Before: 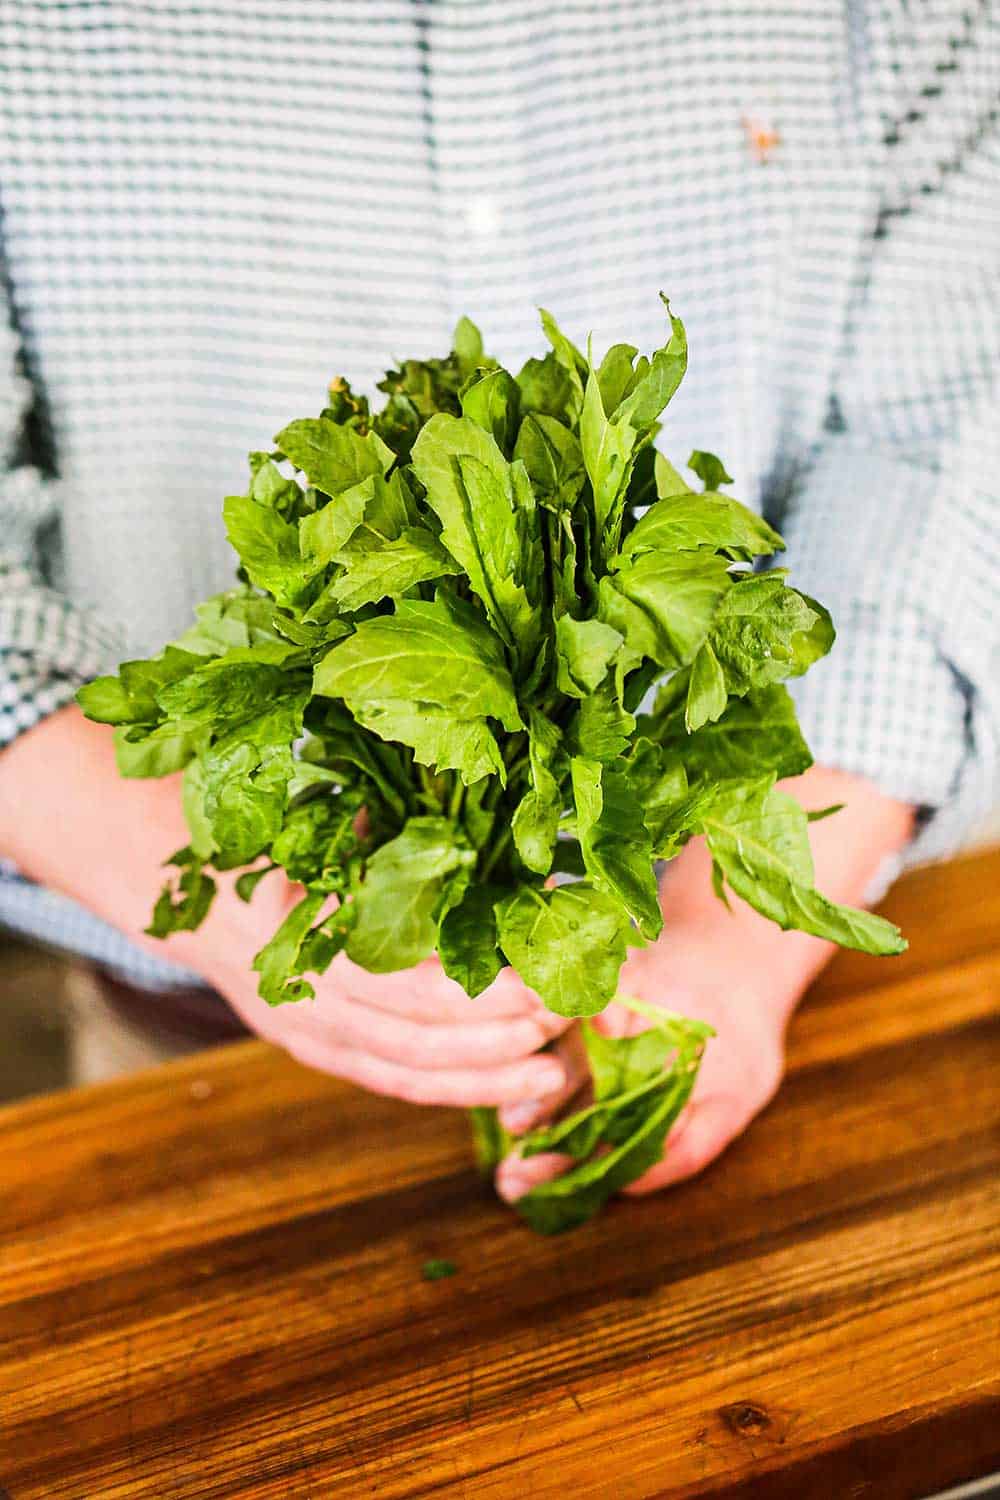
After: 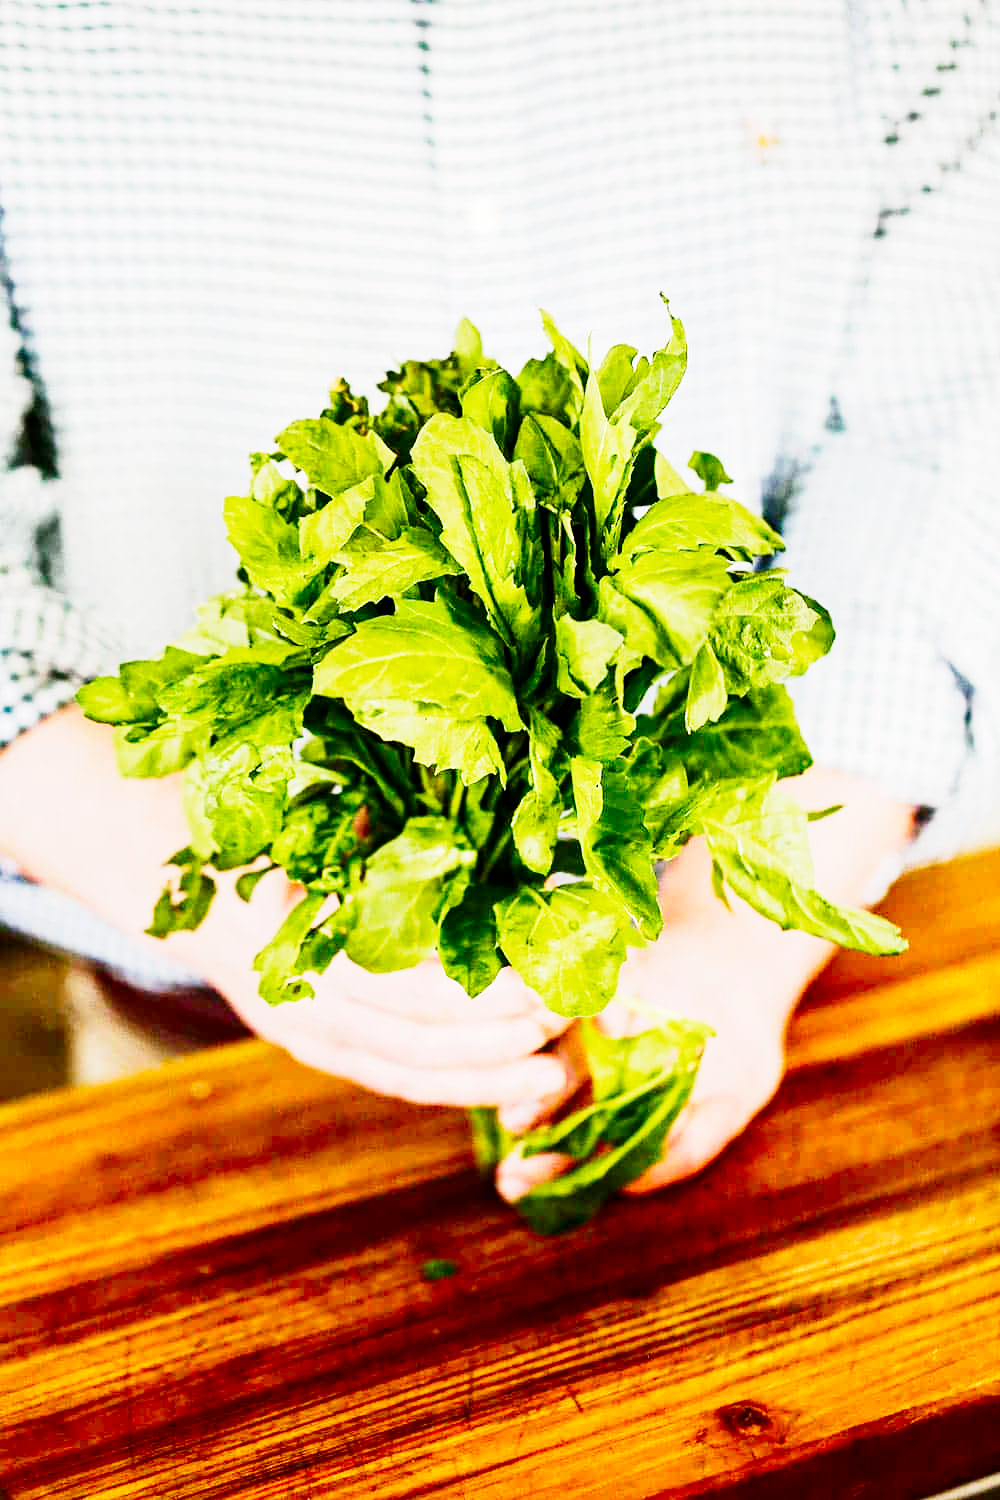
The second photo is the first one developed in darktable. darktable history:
base curve: curves: ch0 [(0, 0) (0, 0.001) (0.001, 0.001) (0.004, 0.002) (0.007, 0.004) (0.015, 0.013) (0.033, 0.045) (0.052, 0.096) (0.075, 0.17) (0.099, 0.241) (0.163, 0.42) (0.219, 0.55) (0.259, 0.616) (0.327, 0.722) (0.365, 0.765) (0.522, 0.873) (0.547, 0.881) (0.689, 0.919) (0.826, 0.952) (1, 1)], preserve colors none
contrast brightness saturation: contrast 0.069, brightness -0.154, saturation 0.114
